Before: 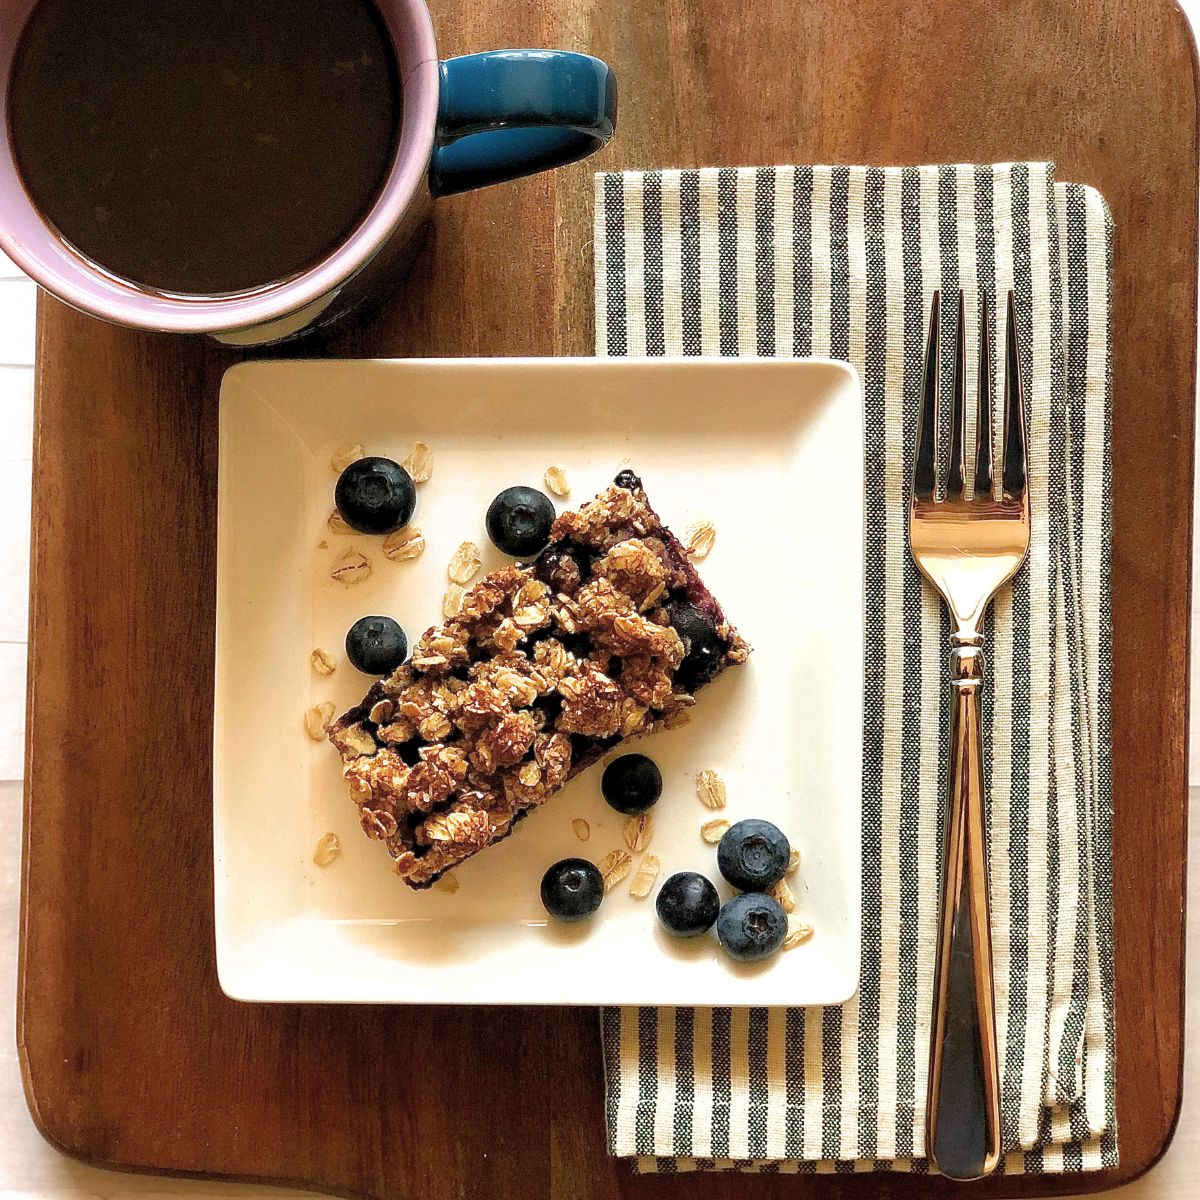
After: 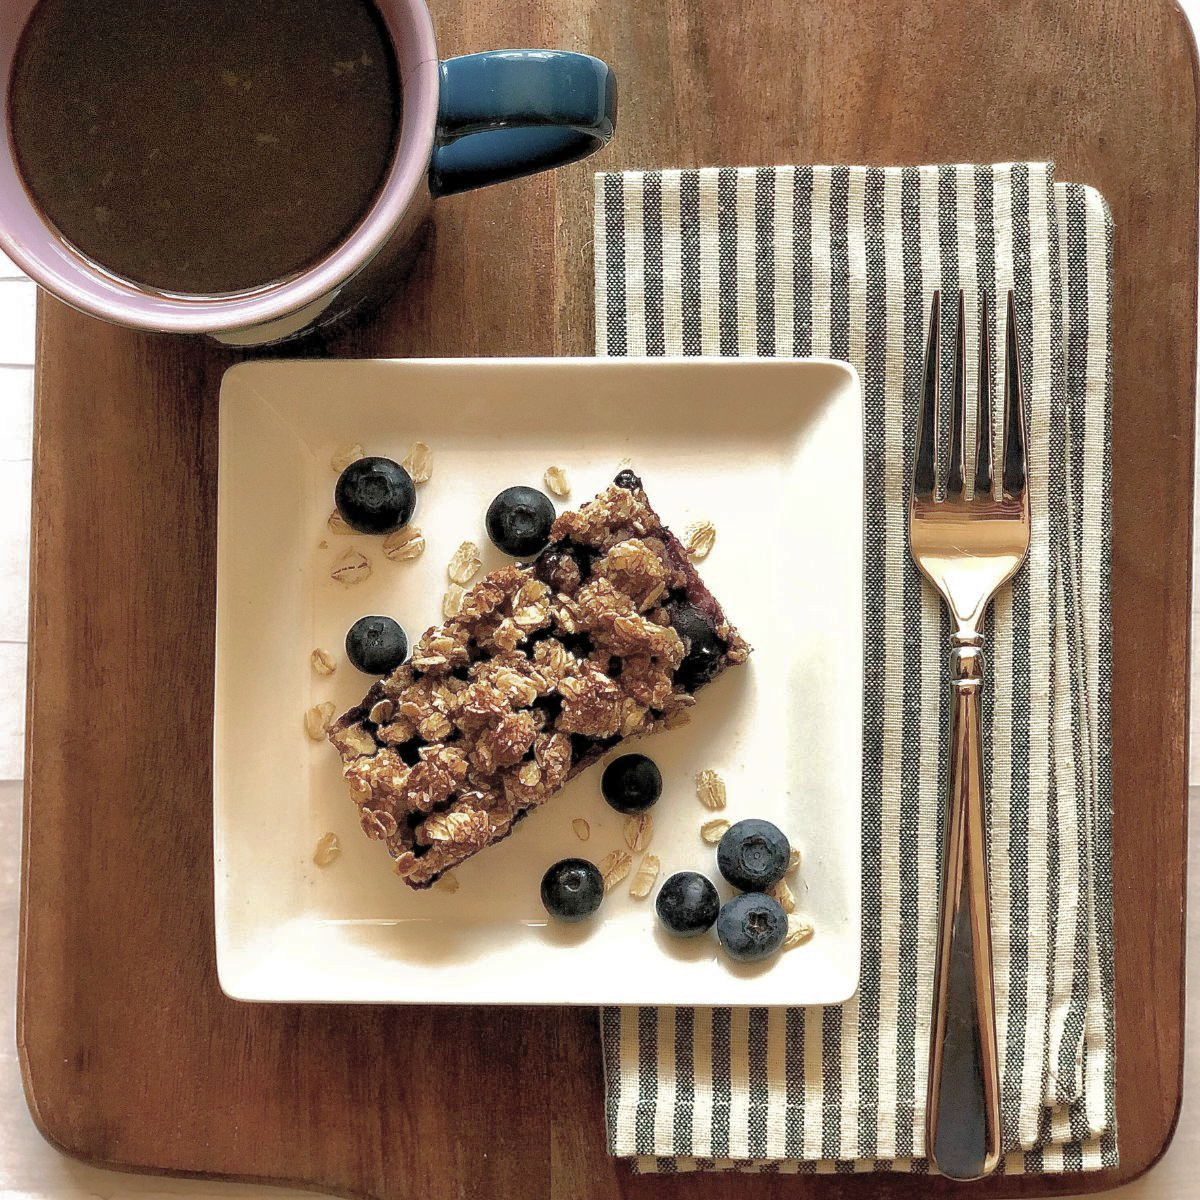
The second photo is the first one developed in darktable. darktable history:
shadows and highlights: shadows 58.15, highlights -59.75
contrast brightness saturation: contrast 0.099, saturation -0.285
